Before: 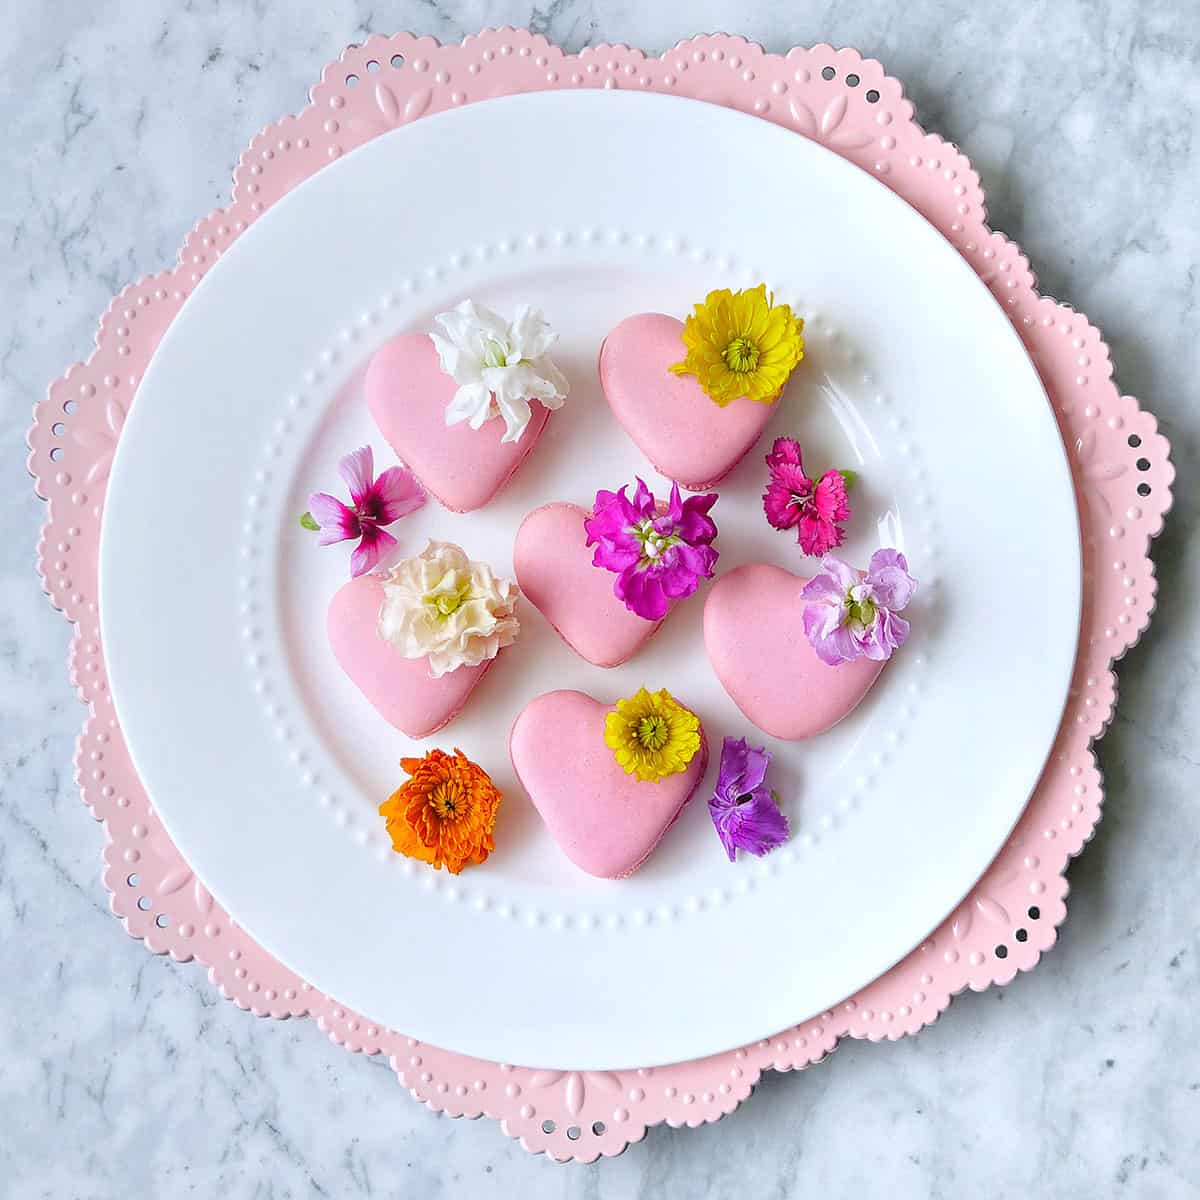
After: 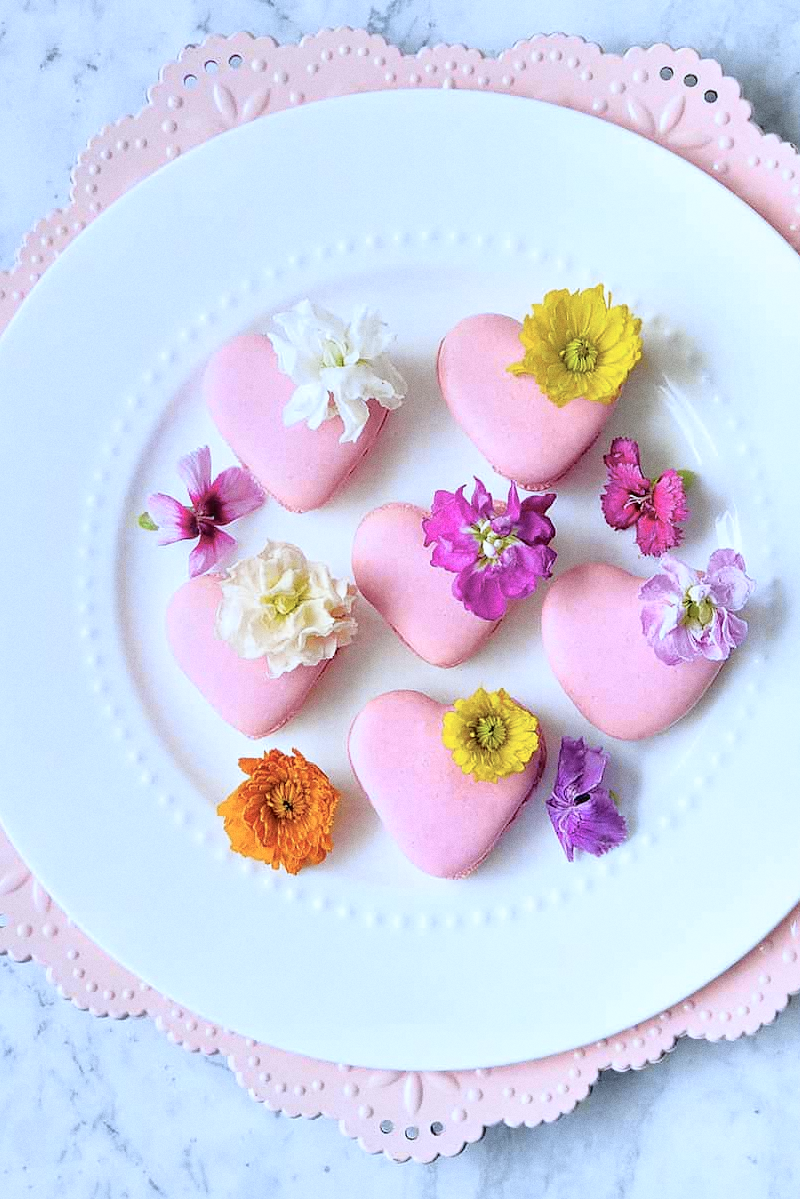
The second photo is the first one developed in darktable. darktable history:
tone curve: curves: ch0 [(0.014, 0.013) (0.088, 0.043) (0.208, 0.176) (0.257, 0.267) (0.406, 0.483) (0.489, 0.556) (0.667, 0.73) (0.793, 0.851) (0.994, 0.974)]; ch1 [(0, 0) (0.161, 0.092) (0.35, 0.33) (0.392, 0.392) (0.457, 0.467) (0.505, 0.497) (0.537, 0.518) (0.553, 0.53) (0.58, 0.567) (0.739, 0.697) (1, 1)]; ch2 [(0, 0) (0.346, 0.362) (0.448, 0.419) (0.502, 0.499) (0.533, 0.517) (0.556, 0.533) (0.629, 0.619) (0.717, 0.678) (1, 1)], color space Lab, independent channels, preserve colors none
crop and rotate: left 13.537%, right 19.796%
grain: coarseness 0.09 ISO
local contrast: mode bilateral grid, contrast 20, coarseness 50, detail 120%, midtone range 0.2
white balance: red 0.974, blue 1.044
